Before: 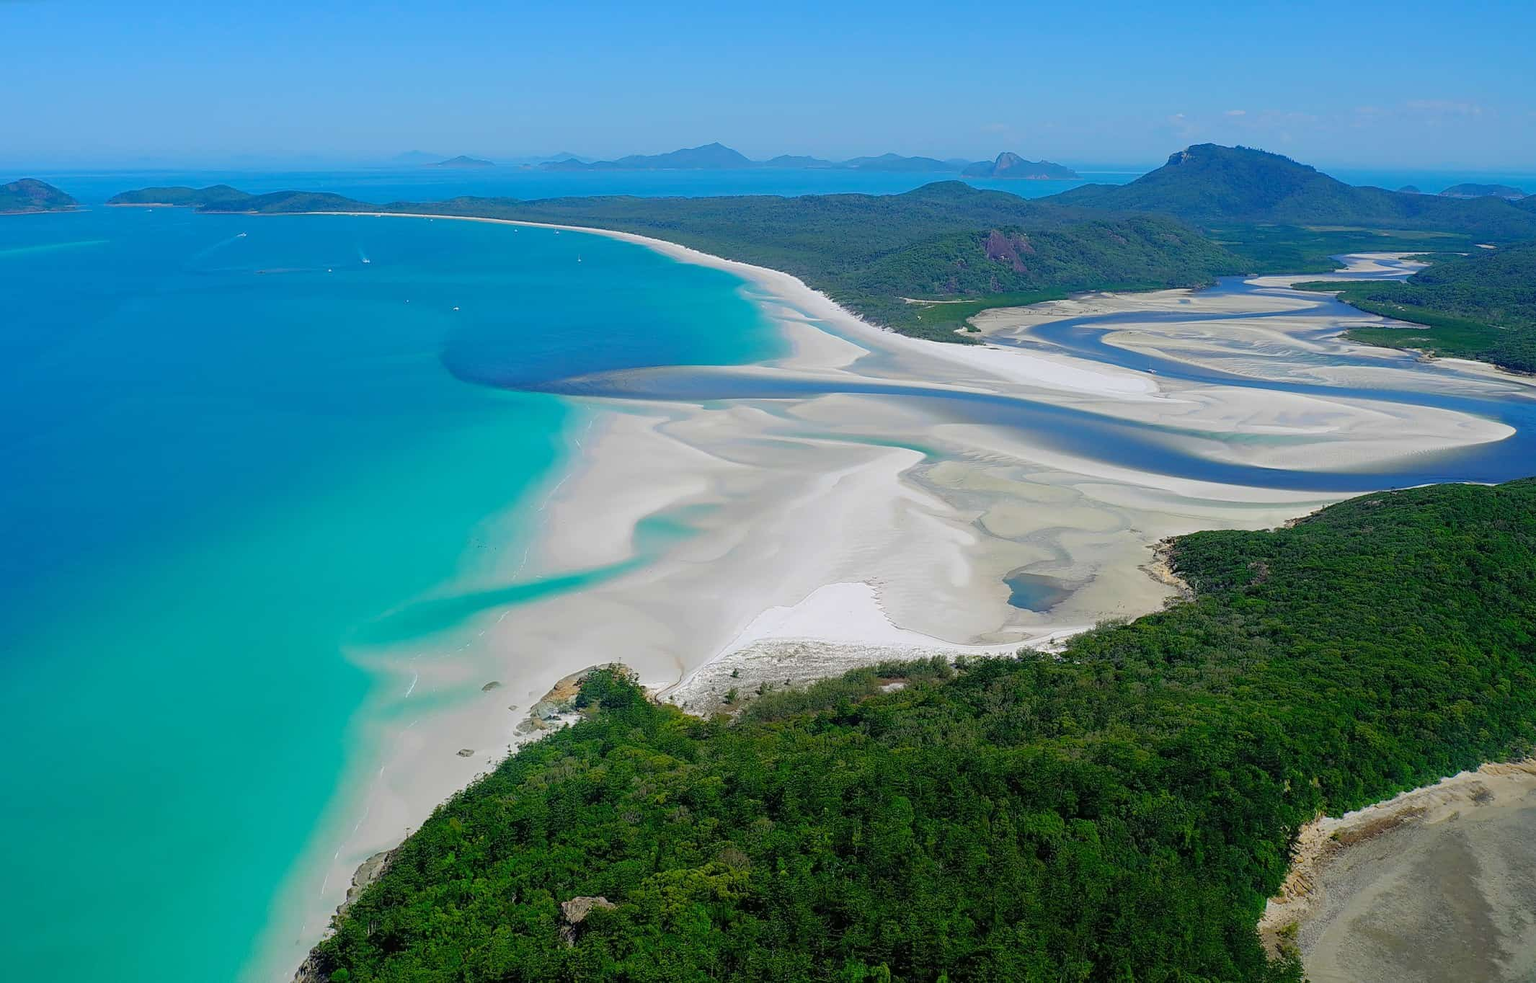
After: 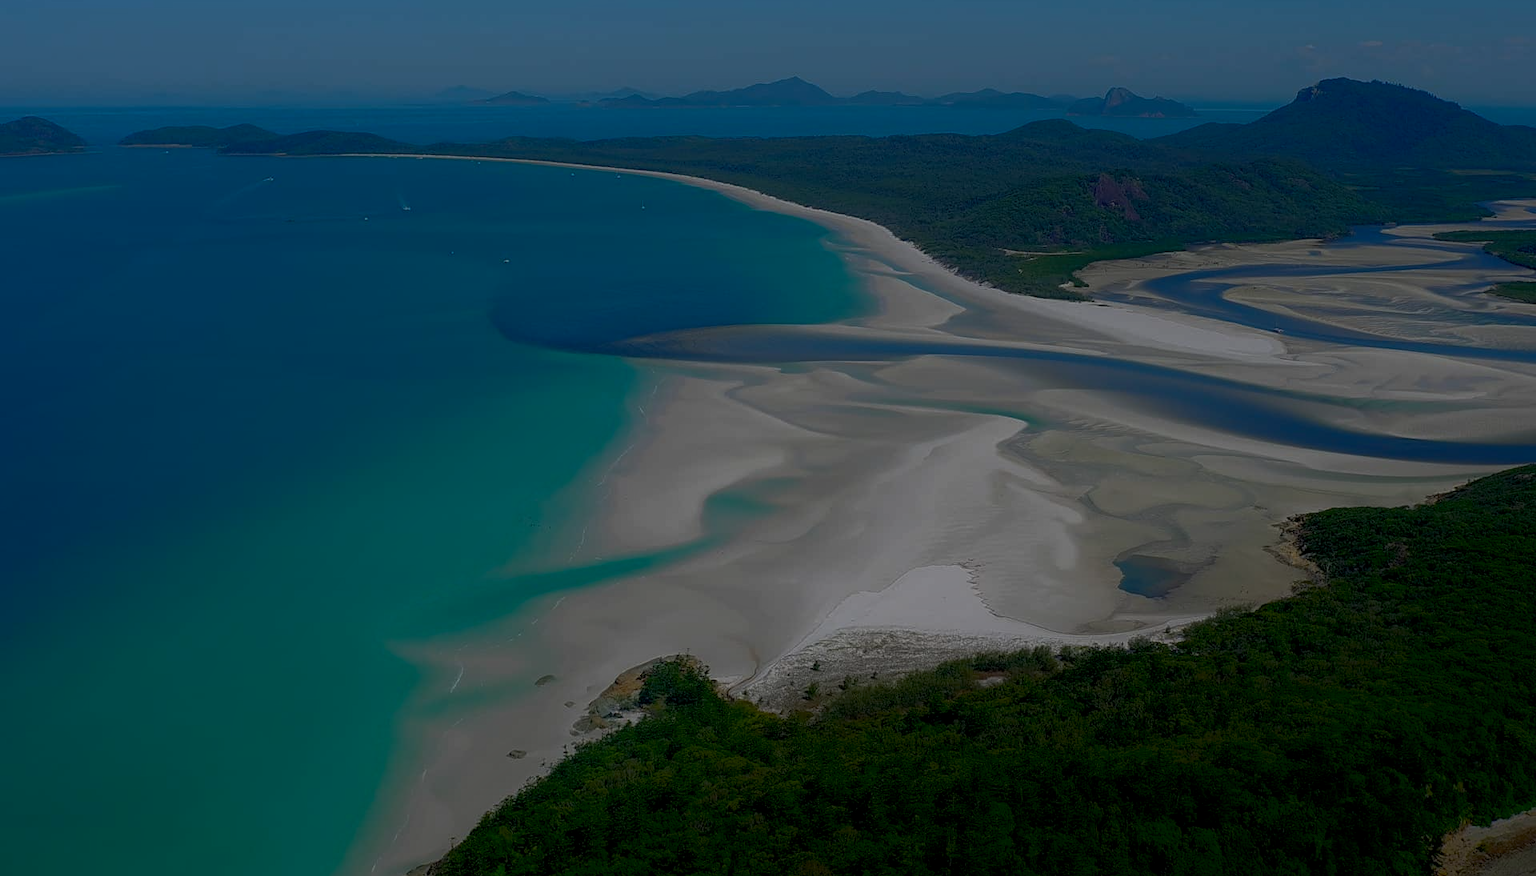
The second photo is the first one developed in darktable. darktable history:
exposure: black level correction 0.011, compensate highlight preservation false
crop: top 7.512%, right 9.855%, bottom 12.067%
shadows and highlights: shadows -39.26, highlights 63.46, soften with gaussian
tone equalizer: -8 EV -2 EV, -7 EV -1.99 EV, -6 EV -1.96 EV, -5 EV -1.99 EV, -4 EV -1.98 EV, -3 EV -1.99 EV, -2 EV -1.98 EV, -1 EV -1.61 EV, +0 EV -1.99 EV, edges refinement/feathering 500, mask exposure compensation -1.57 EV, preserve details no
